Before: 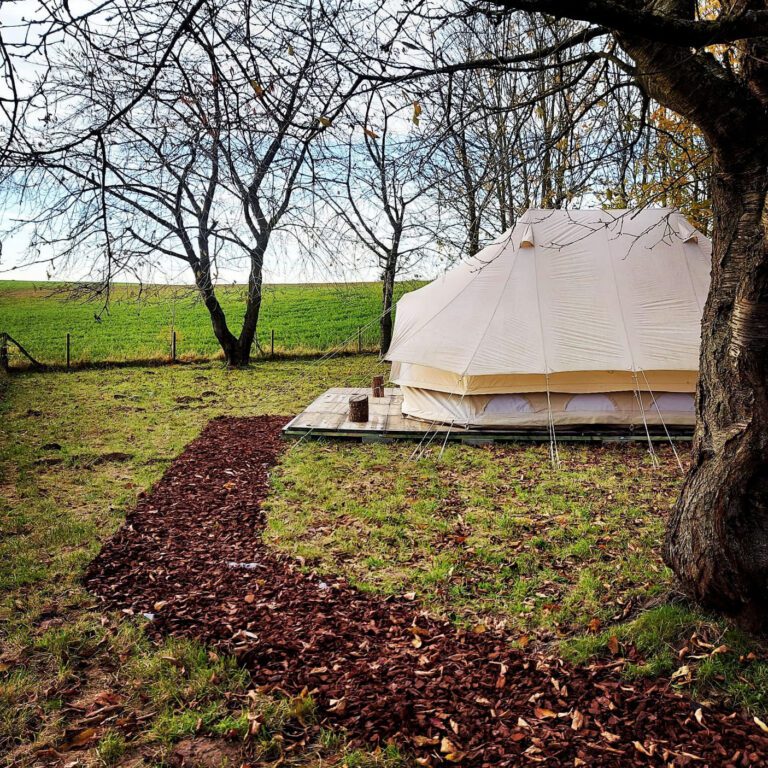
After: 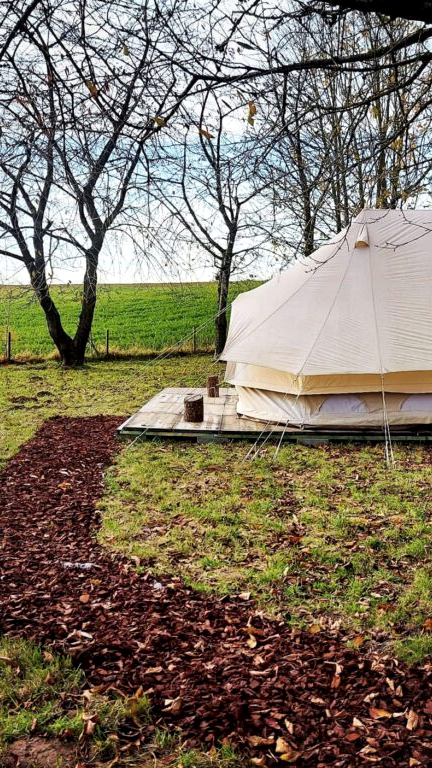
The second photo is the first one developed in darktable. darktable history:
local contrast: mode bilateral grid, contrast 20, coarseness 100, detail 150%, midtone range 0.2
crop: left 21.496%, right 22.254%
